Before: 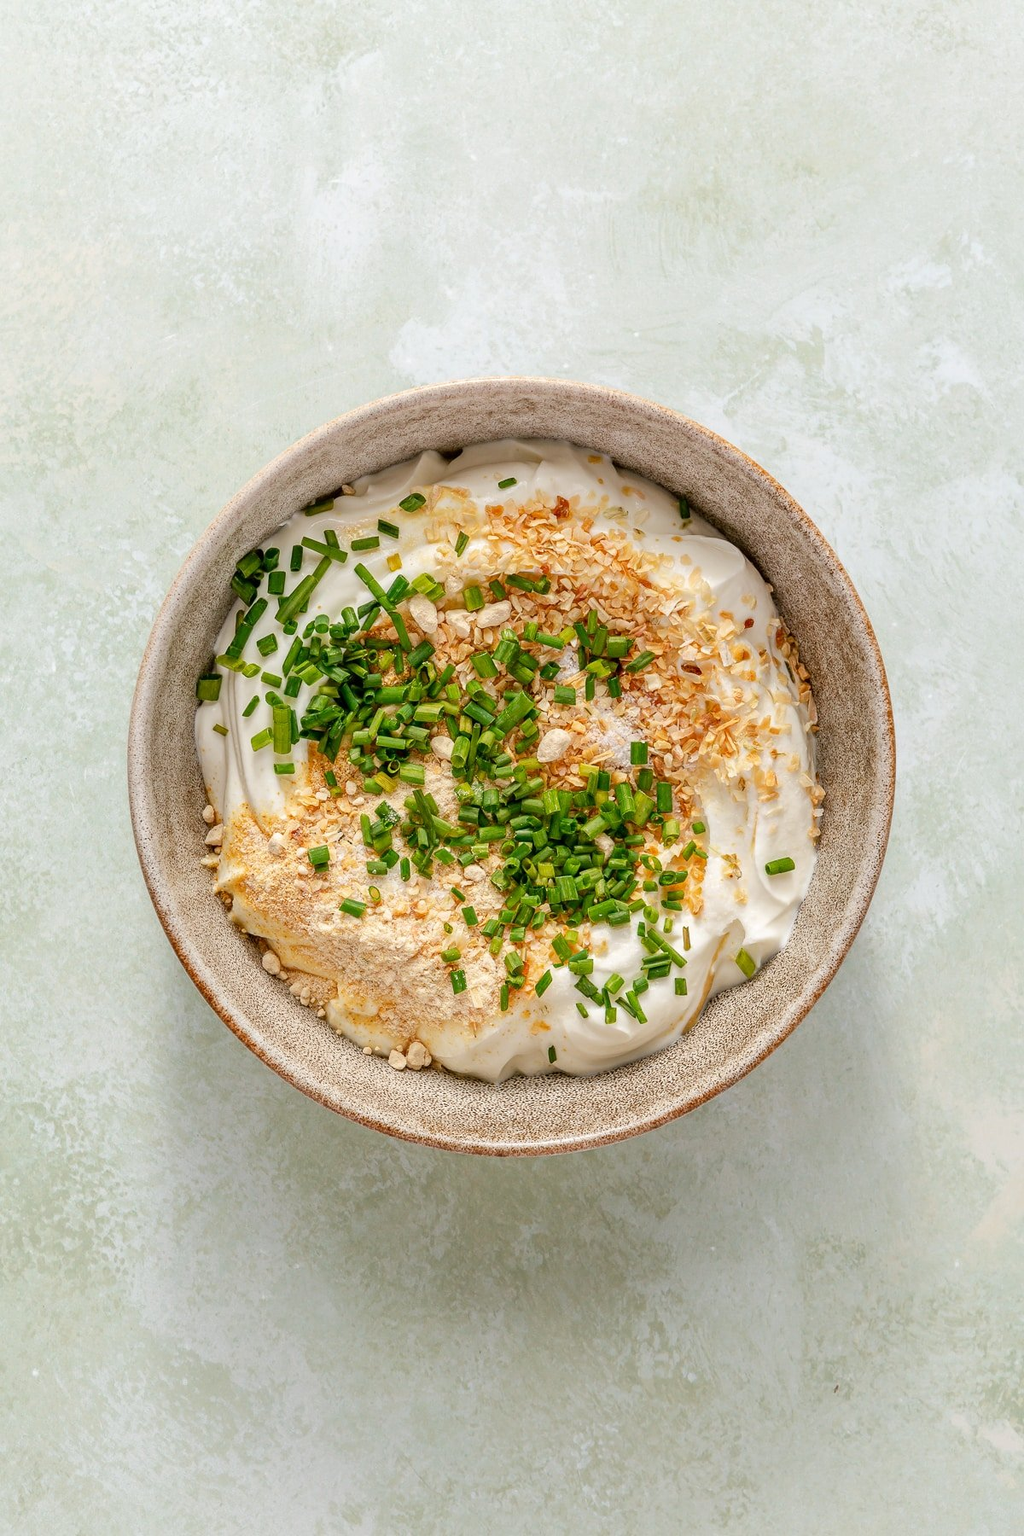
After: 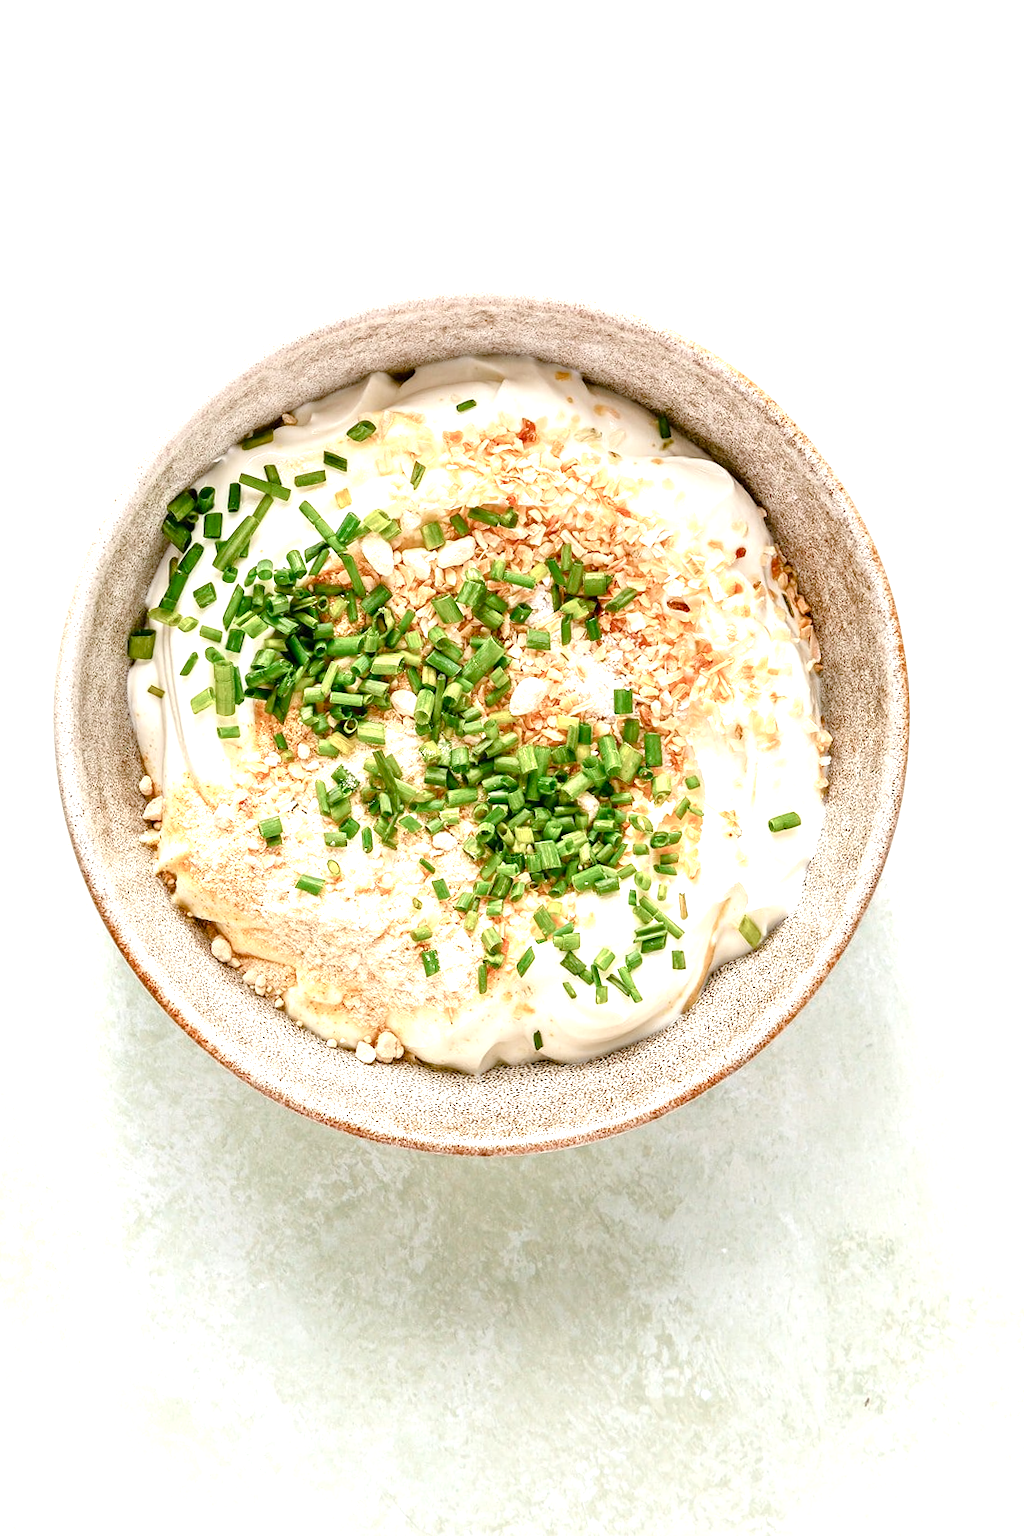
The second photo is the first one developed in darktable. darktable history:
exposure: black level correction 0, exposure 1.1 EV, compensate highlight preservation false
color balance rgb: perceptual saturation grading › global saturation 20%, perceptual saturation grading › highlights -50%, perceptual saturation grading › shadows 30%
crop and rotate: angle 1.96°, left 5.673%, top 5.673%
